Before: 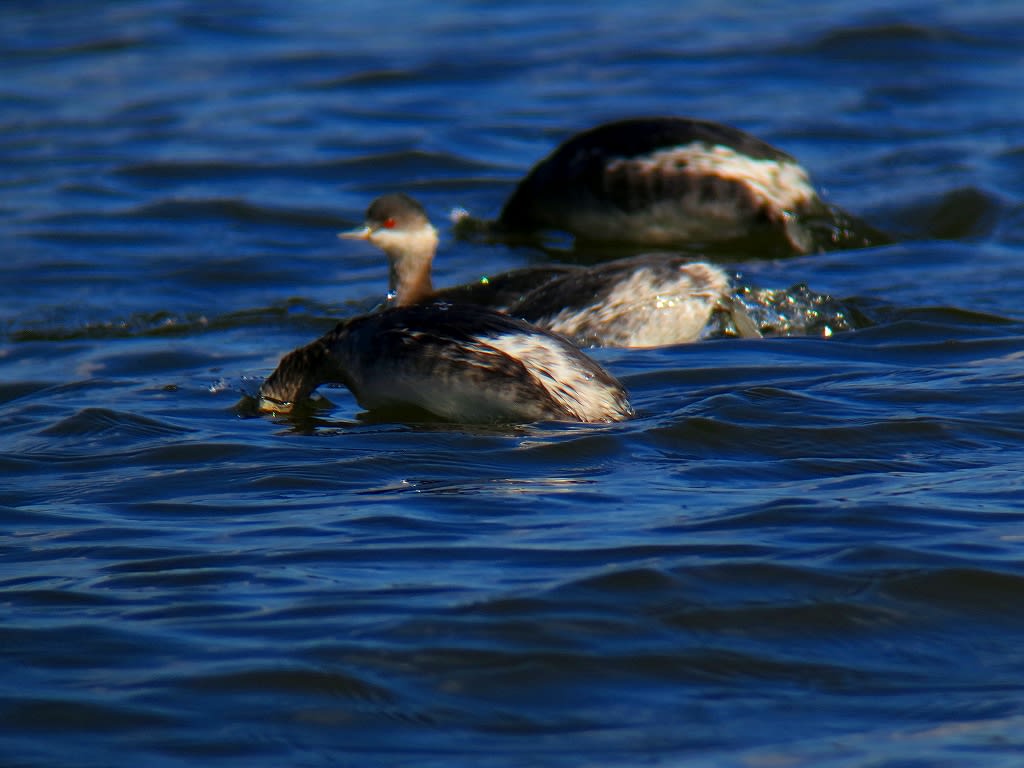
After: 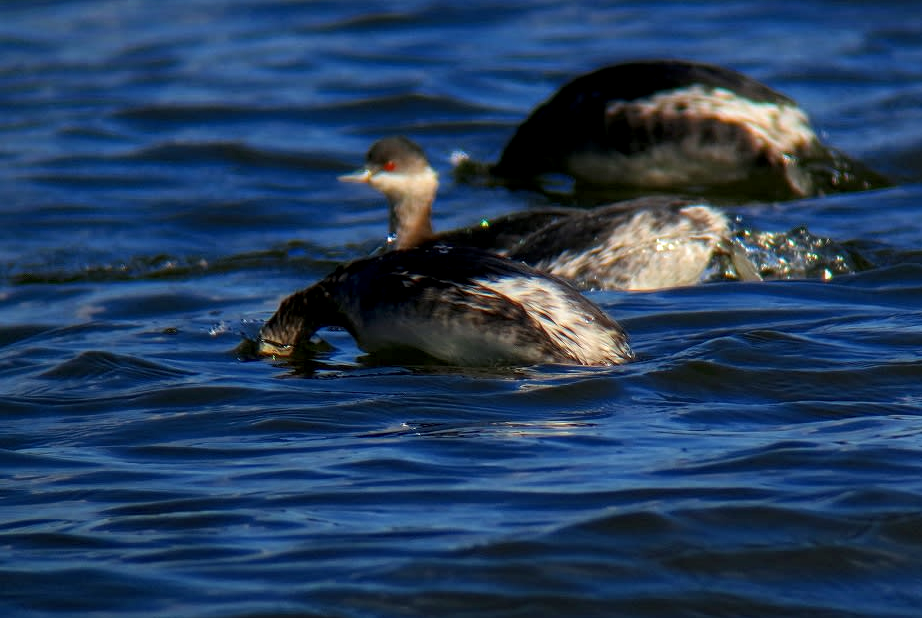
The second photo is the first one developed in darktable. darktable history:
local contrast: detail 130%
crop: top 7.539%, right 9.888%, bottom 11.979%
